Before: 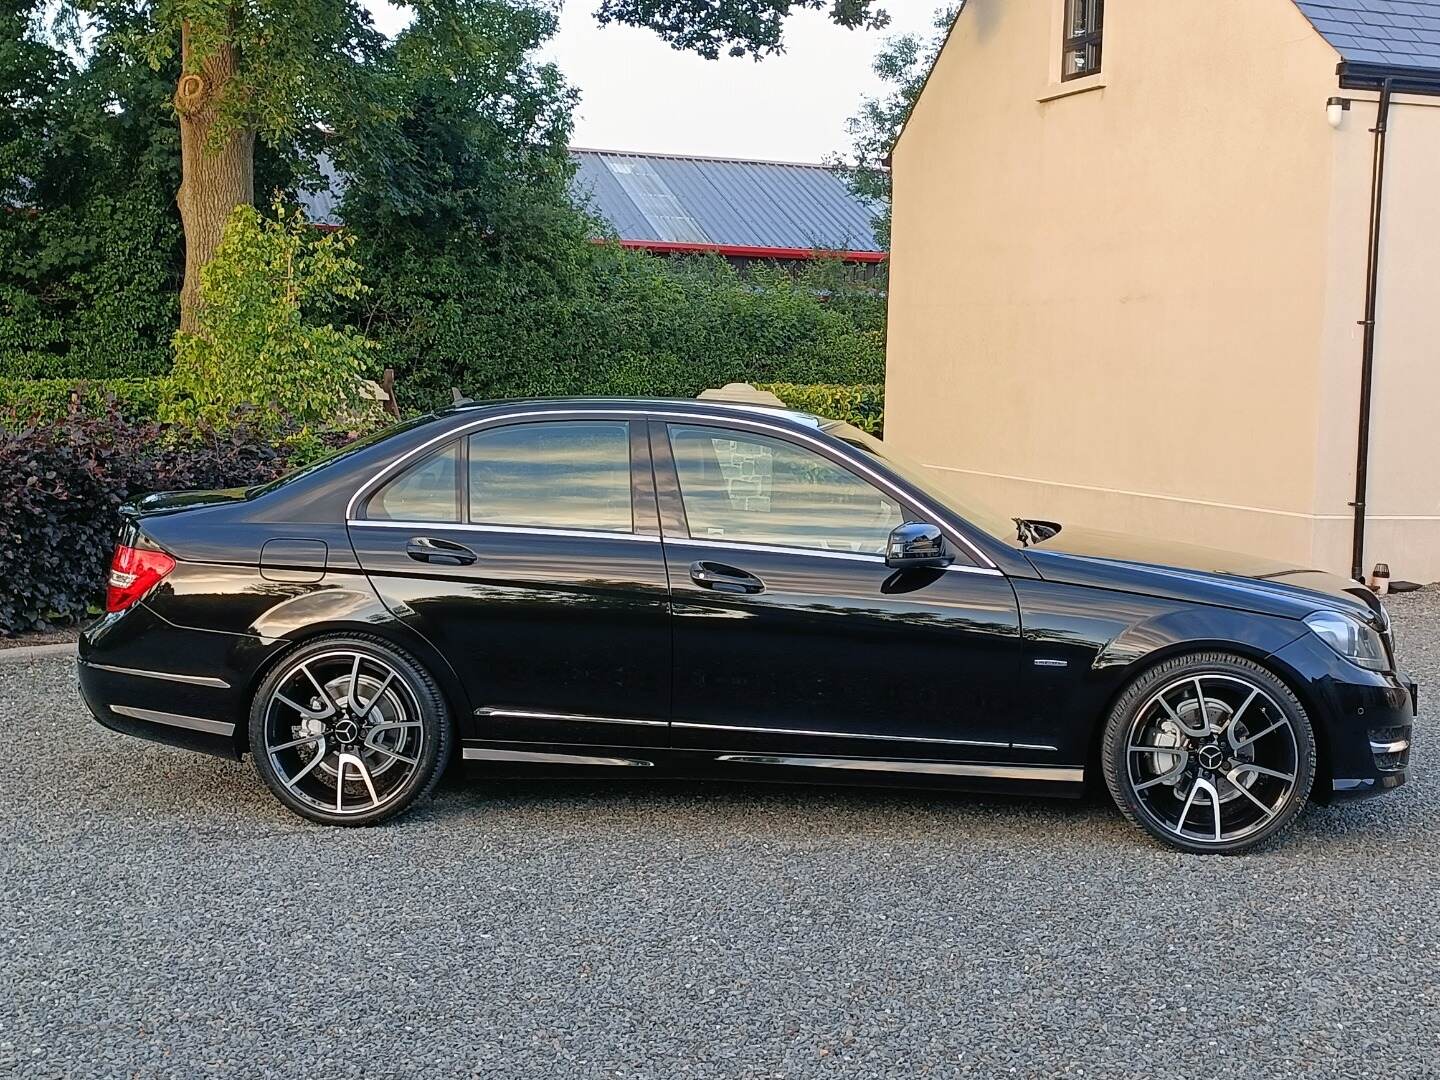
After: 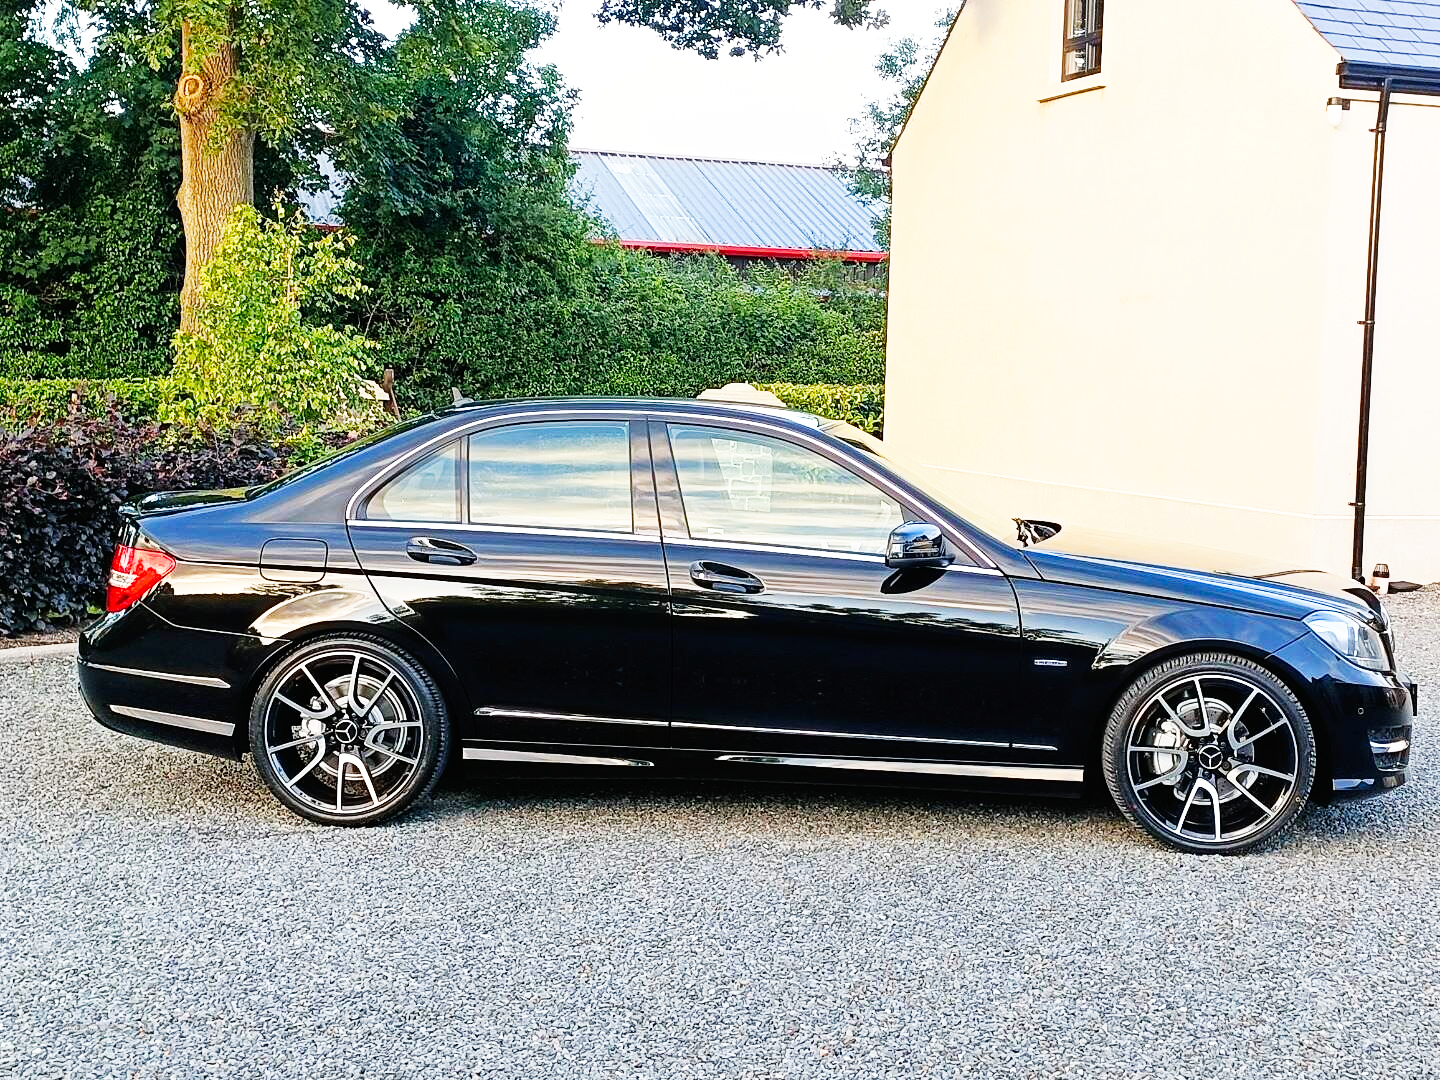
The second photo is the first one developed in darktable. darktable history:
base curve: curves: ch0 [(0, 0) (0.007, 0.004) (0.027, 0.03) (0.046, 0.07) (0.207, 0.54) (0.442, 0.872) (0.673, 0.972) (1, 1)], exposure shift 0.579, preserve colors none
